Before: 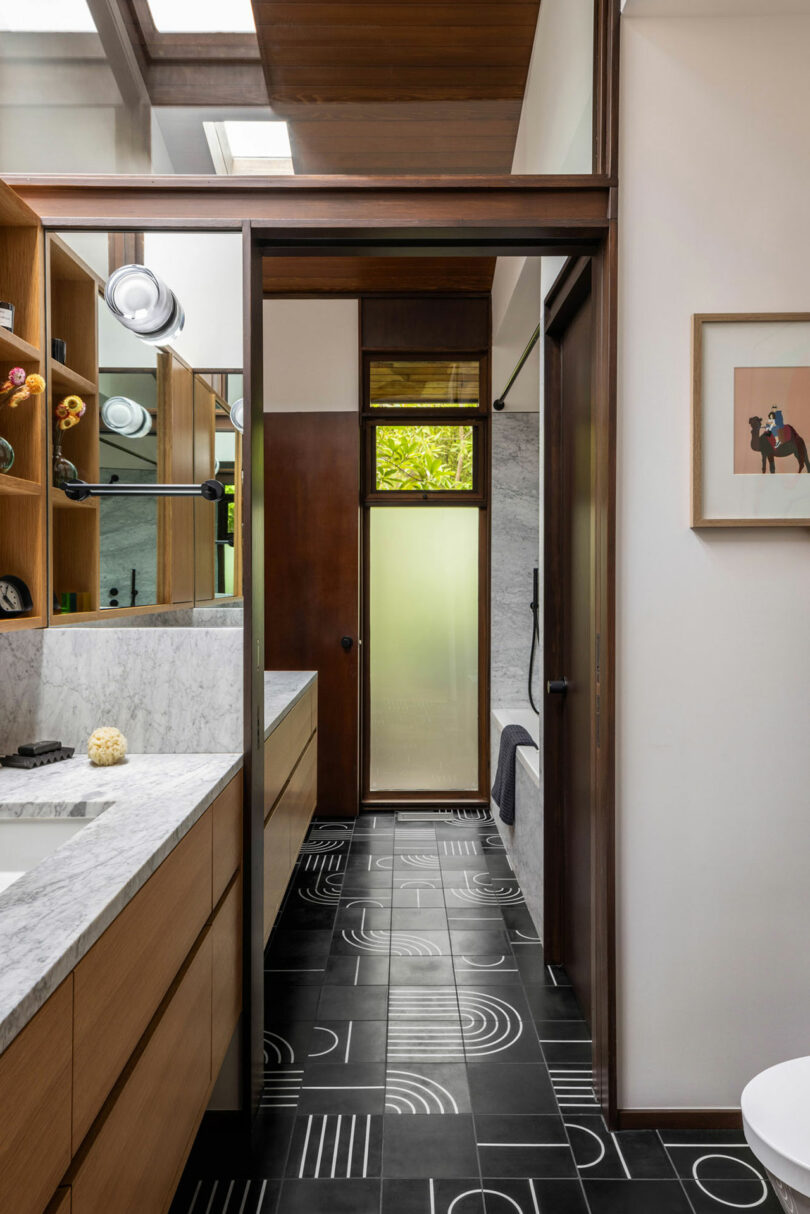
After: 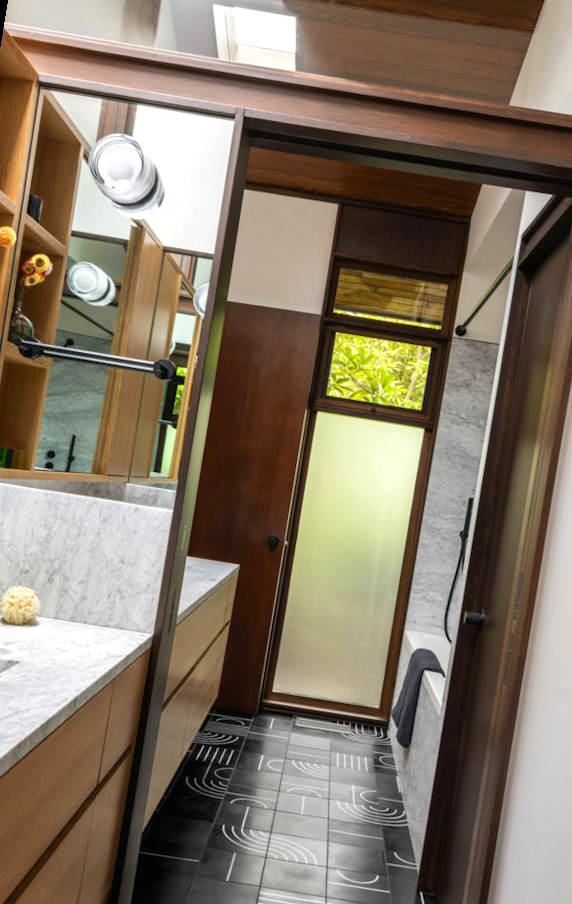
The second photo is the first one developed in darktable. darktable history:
crop: left 16.202%, top 11.208%, right 26.045%, bottom 20.557%
rotate and perspective: rotation 9.12°, automatic cropping off
exposure: black level correction 0, exposure 0.3 EV, compensate highlight preservation false
